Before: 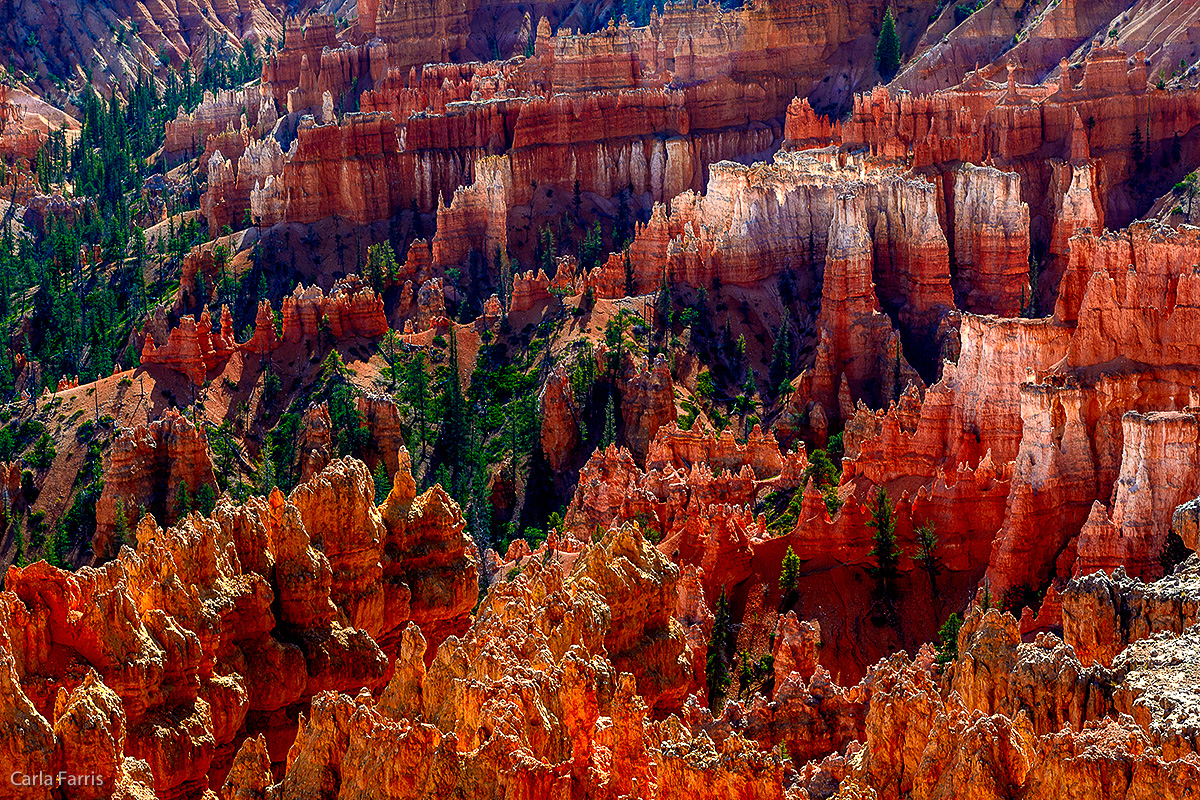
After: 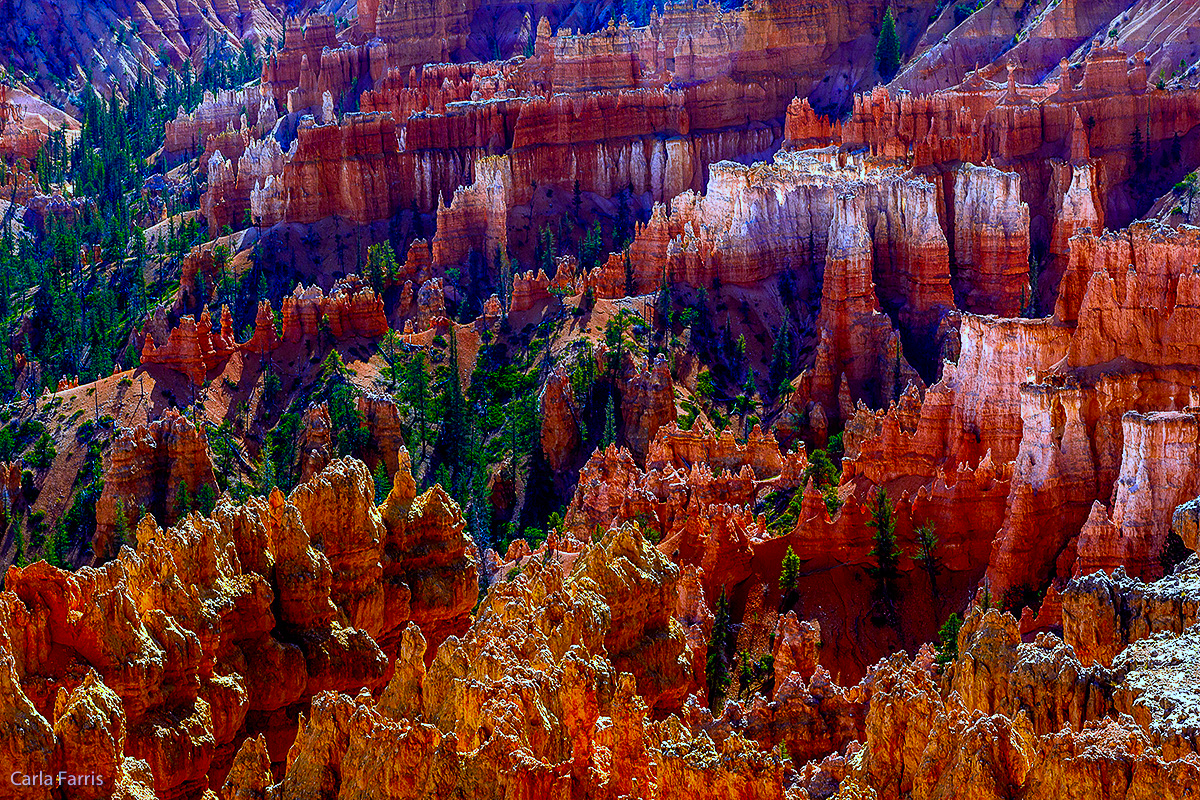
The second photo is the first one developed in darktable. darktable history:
white balance: red 0.871, blue 1.249
color balance rgb: linear chroma grading › global chroma 9.31%, global vibrance 41.49%
